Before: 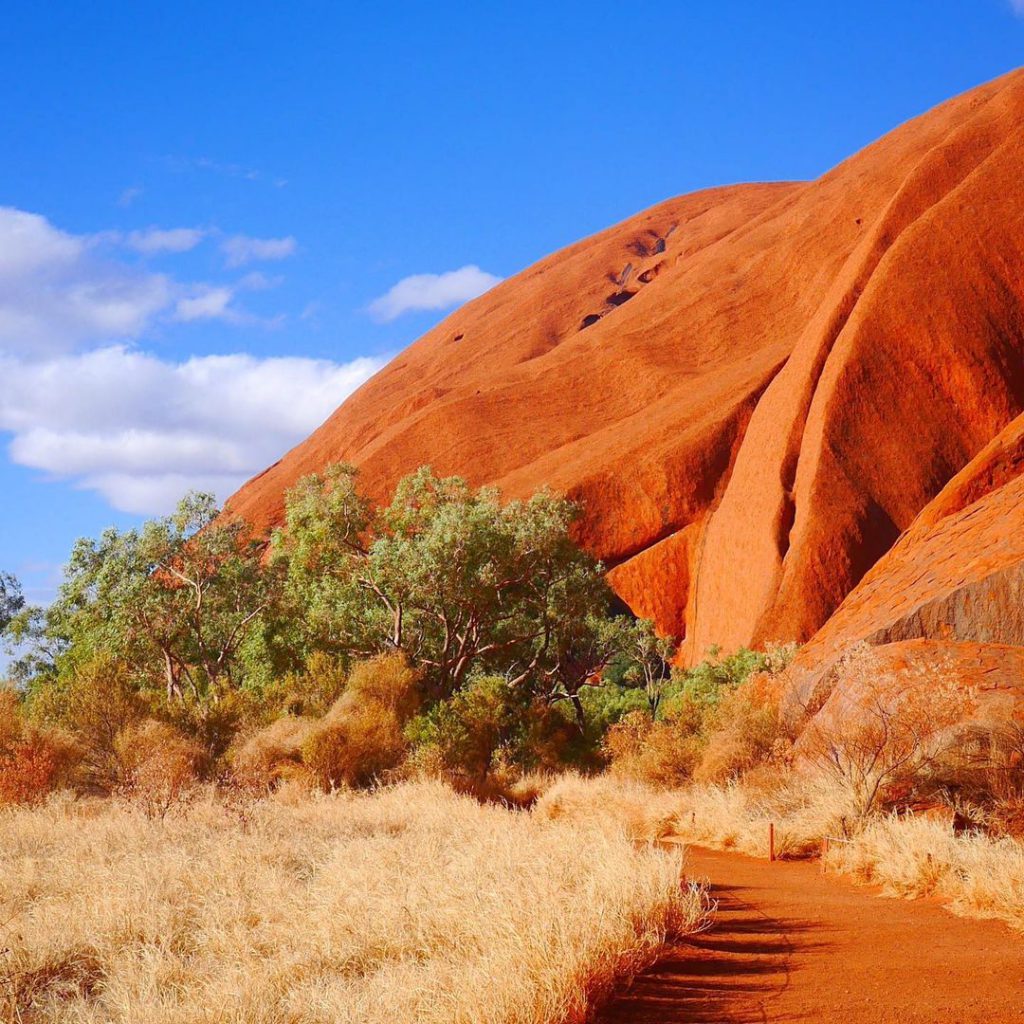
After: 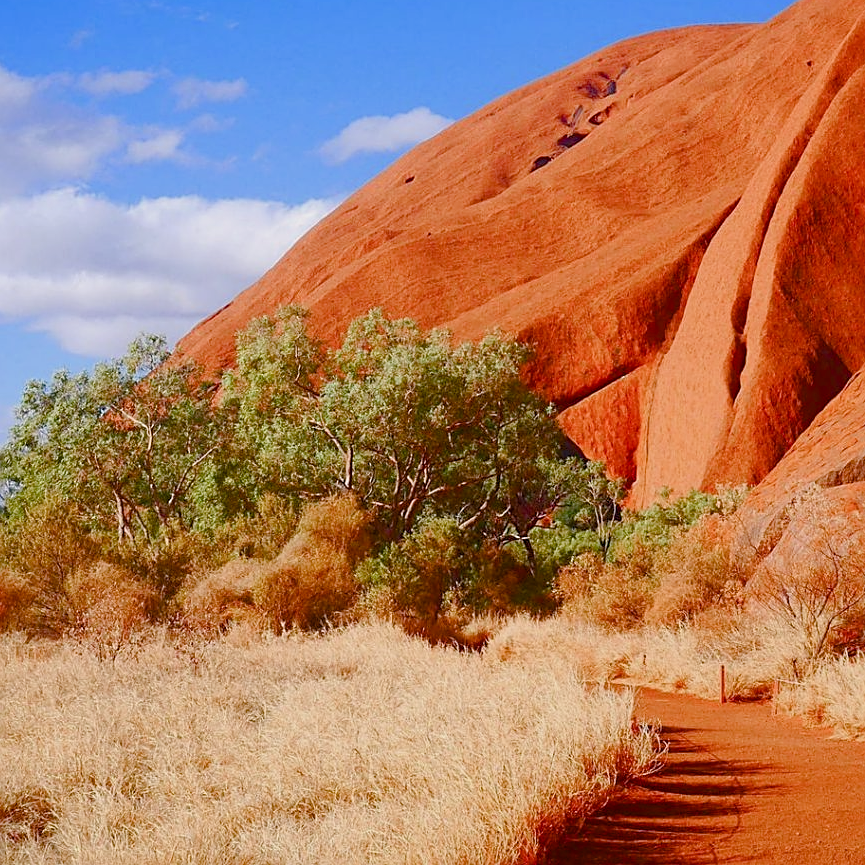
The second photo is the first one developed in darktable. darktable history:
sharpen: on, module defaults
crop and rotate: left 4.842%, top 15.51%, right 10.668%
color balance rgb: shadows lift › chroma 1%, shadows lift › hue 113°, highlights gain › chroma 0.2%, highlights gain › hue 333°, perceptual saturation grading › global saturation 20%, perceptual saturation grading › highlights -50%, perceptual saturation grading › shadows 25%, contrast -10%
